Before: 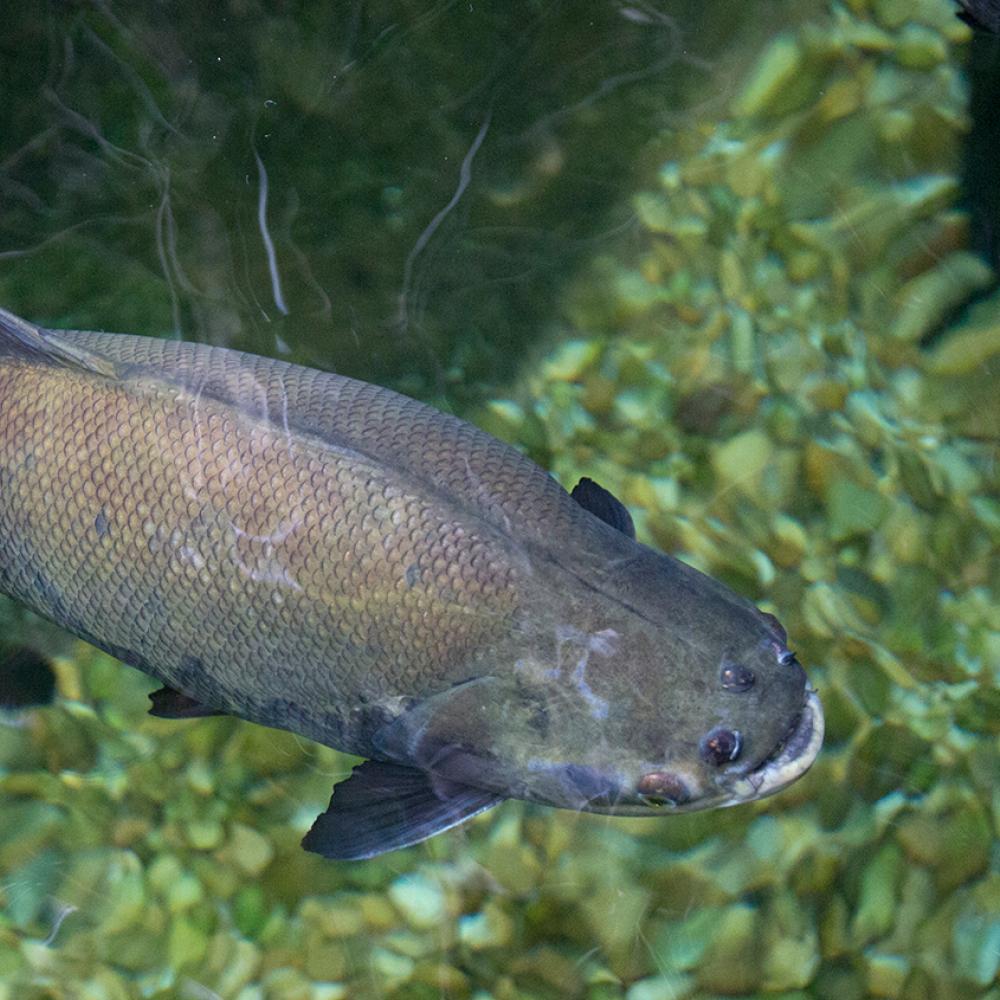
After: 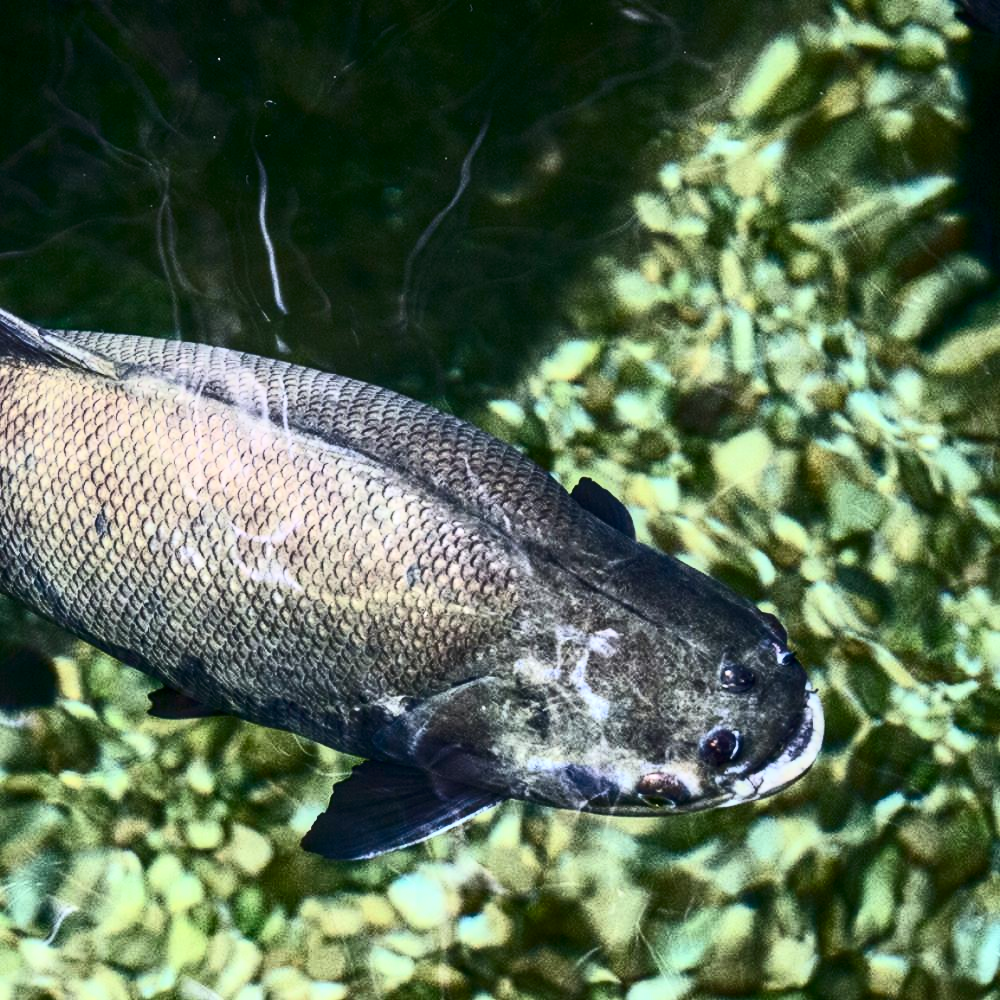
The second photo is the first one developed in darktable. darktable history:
exposure: compensate highlight preservation false
contrast brightness saturation: contrast 0.939, brightness 0.198
local contrast: on, module defaults
